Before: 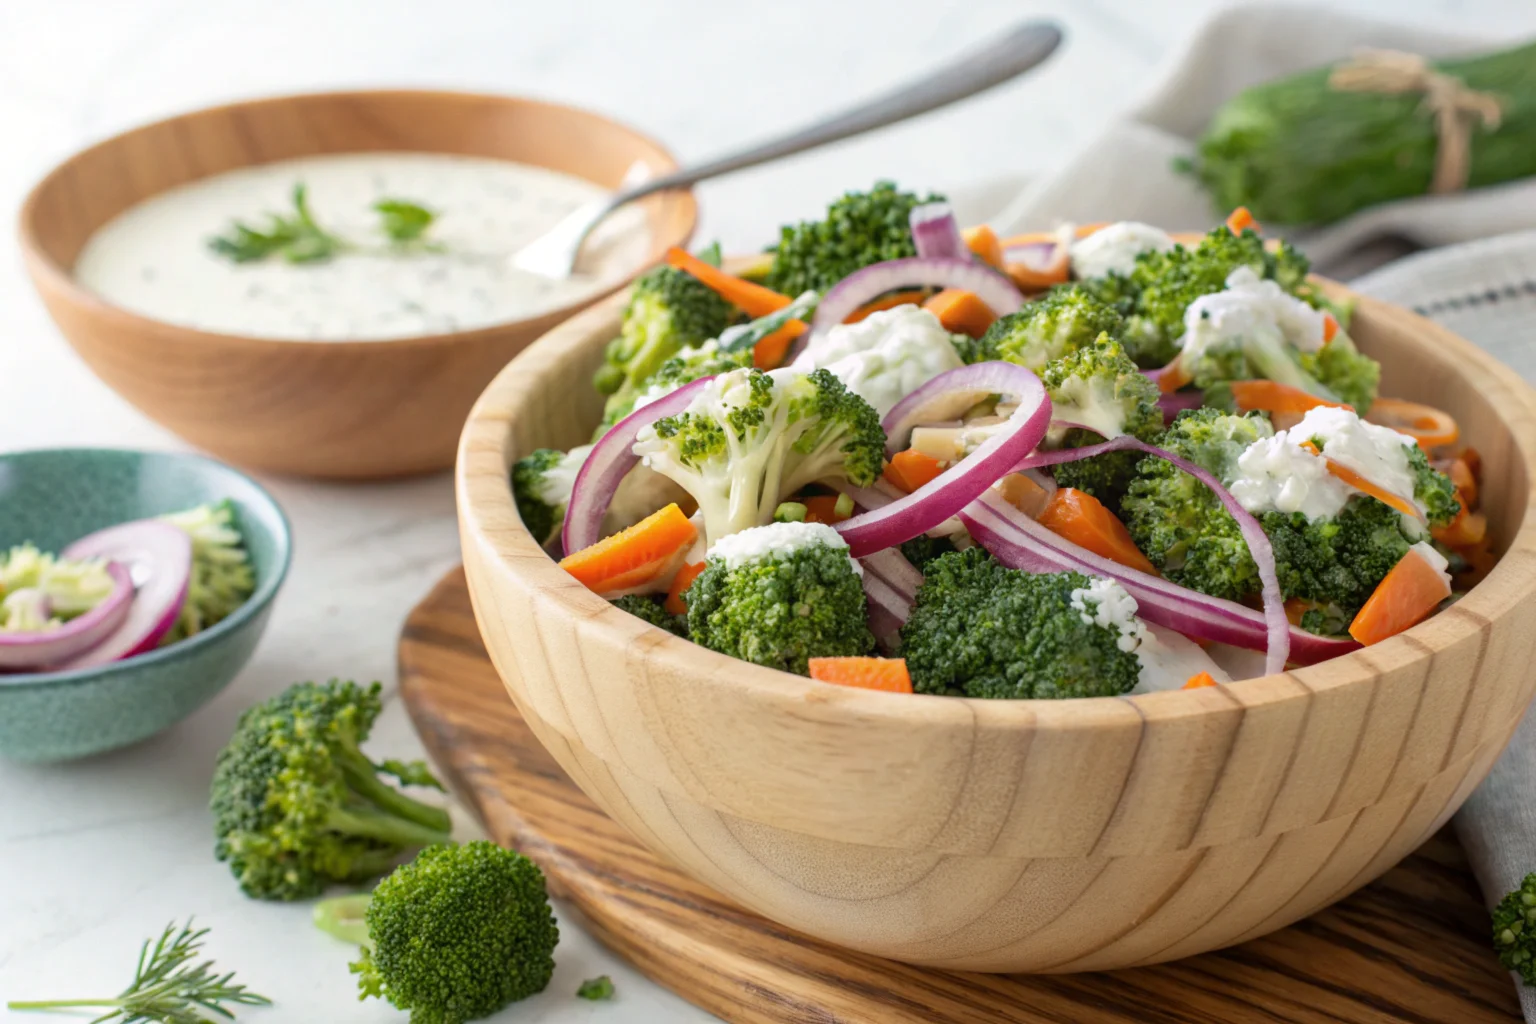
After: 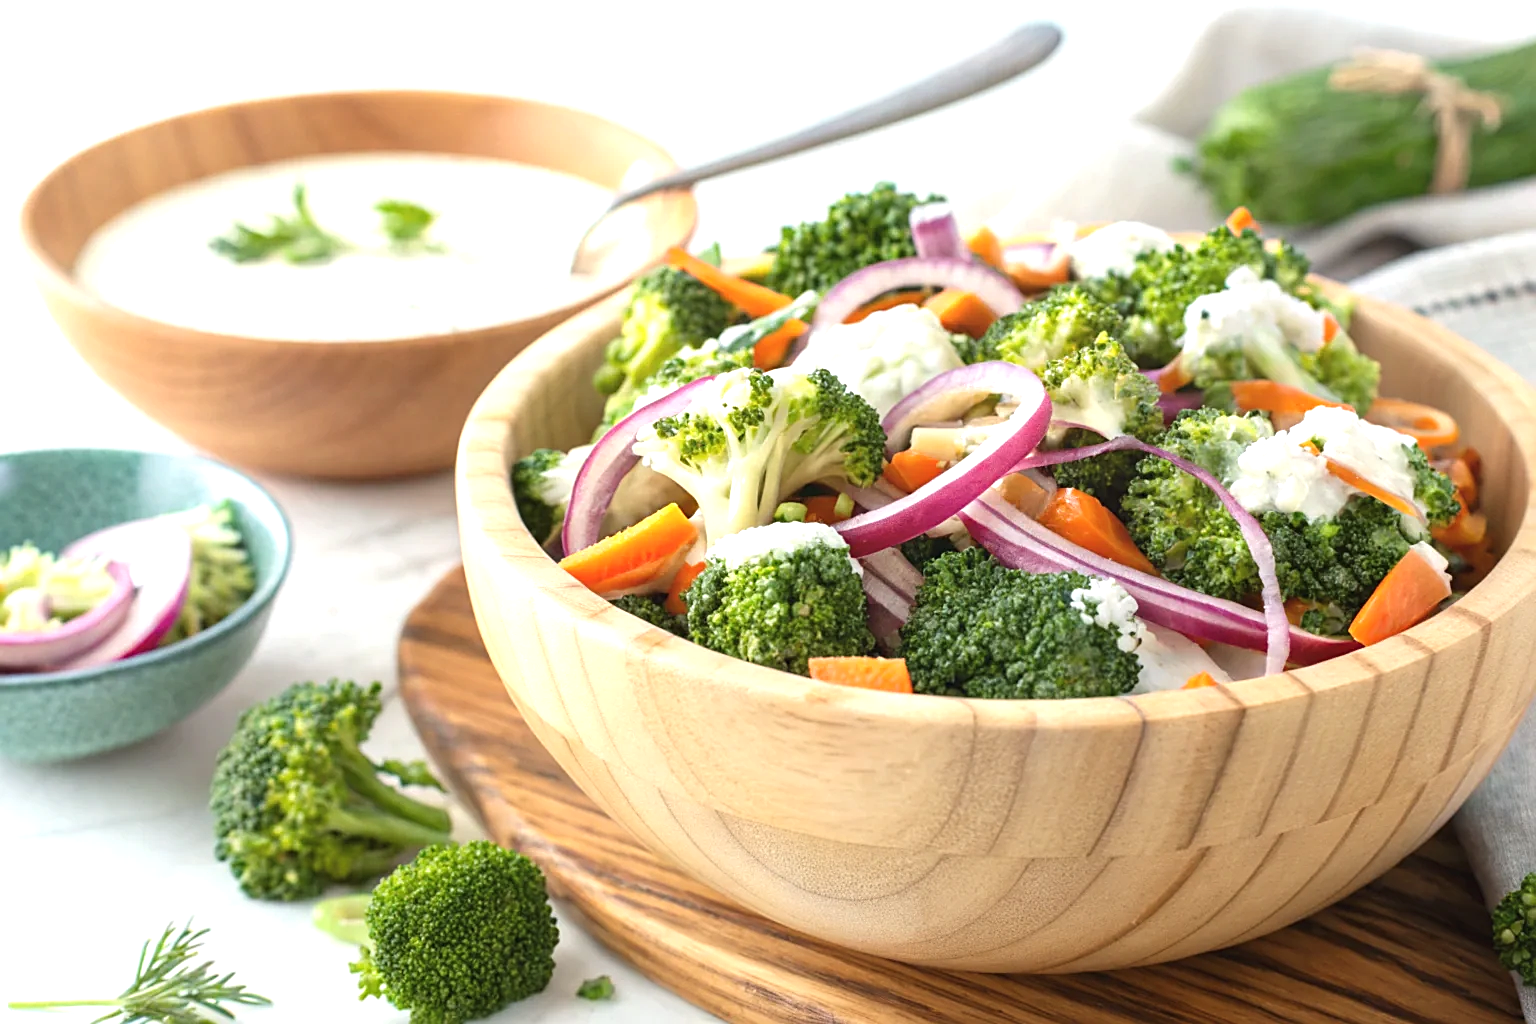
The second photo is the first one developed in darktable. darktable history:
sharpen: on, module defaults
exposure: black level correction -0.002, exposure 0.714 EV, compensate highlight preservation false
